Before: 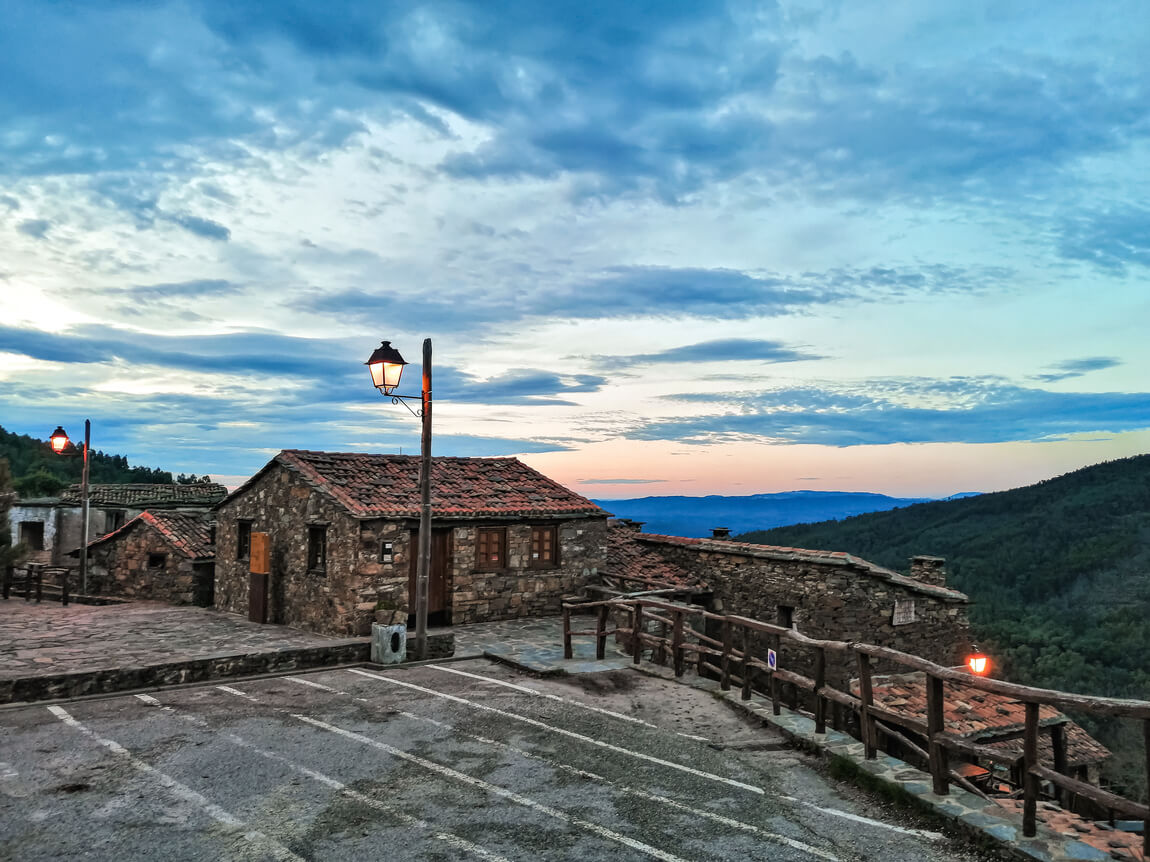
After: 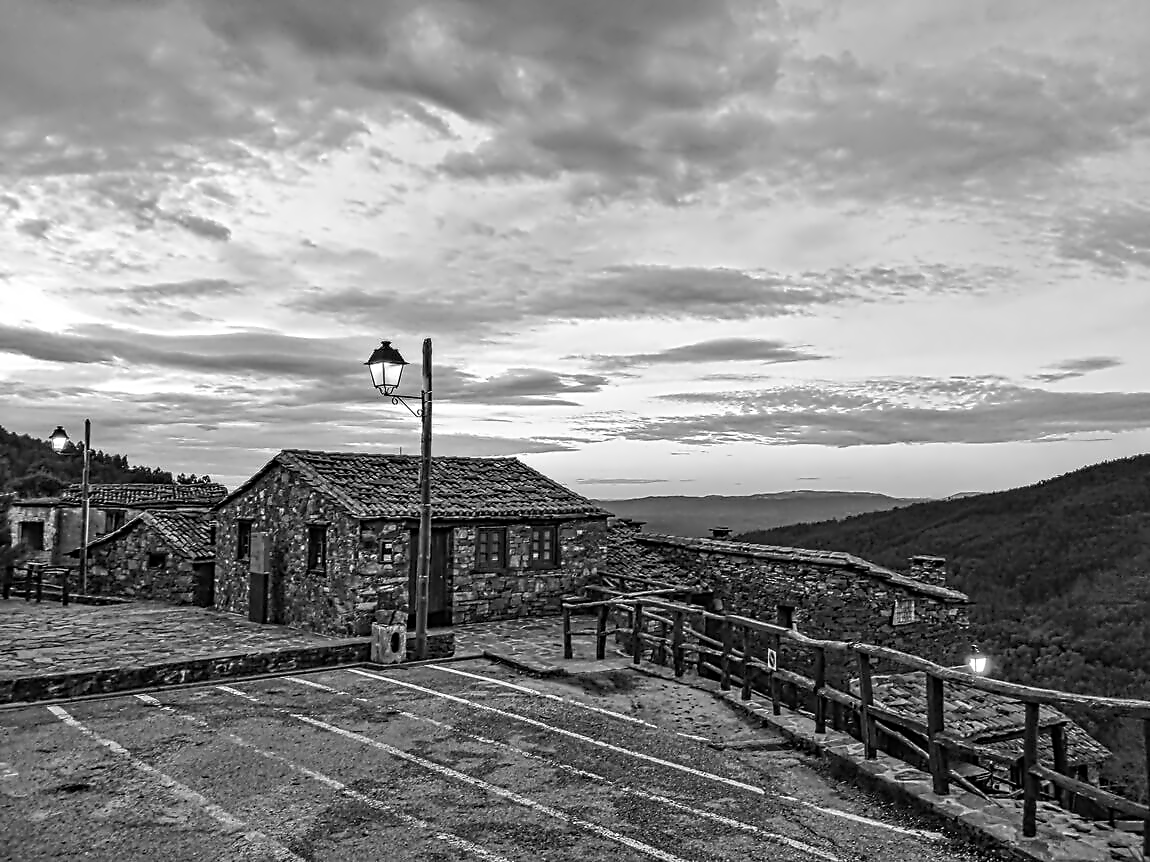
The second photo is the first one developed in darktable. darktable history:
monochrome: on, module defaults
contrast equalizer: y [[0.5, 0.5, 0.5, 0.515, 0.749, 0.84], [0.5 ×6], [0.5 ×6], [0, 0, 0, 0.001, 0.067, 0.262], [0 ×6]]
